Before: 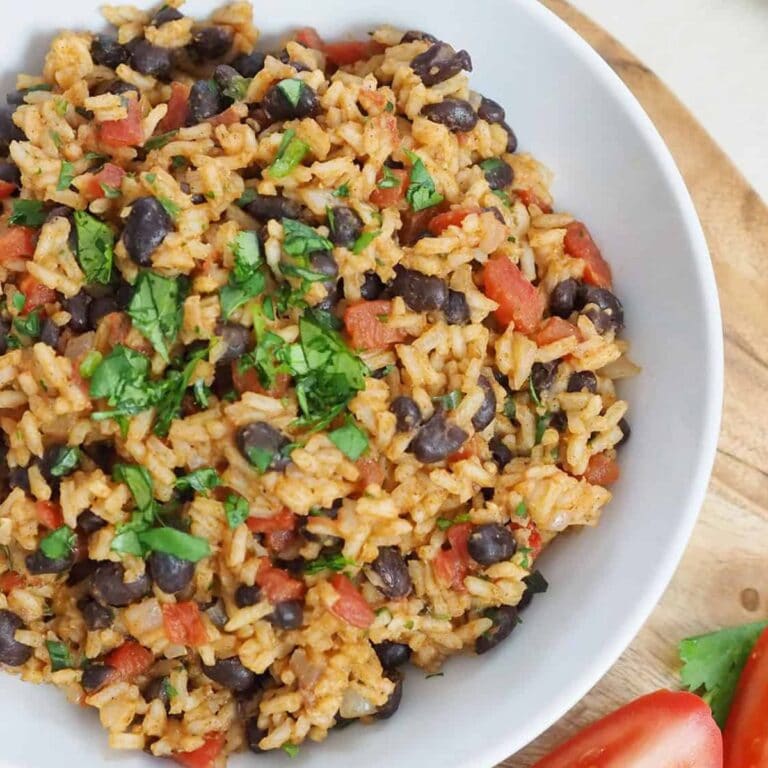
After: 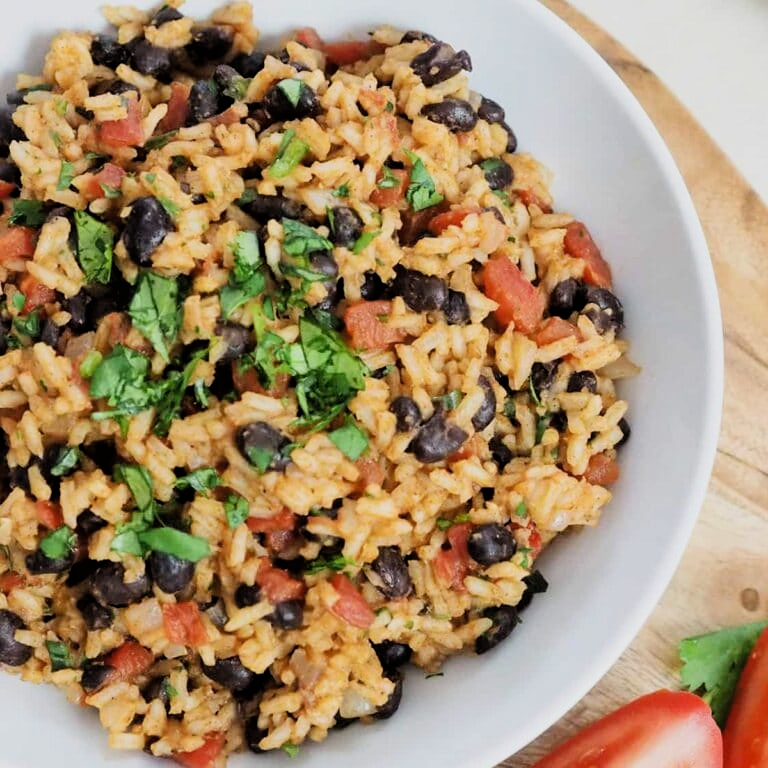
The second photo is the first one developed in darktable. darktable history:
filmic rgb: black relative exposure -5.11 EV, white relative exposure 3.53 EV, hardness 3.17, contrast 1.411, highlights saturation mix -28.98%
shadows and highlights: shadows 25.36, highlights -26.18
